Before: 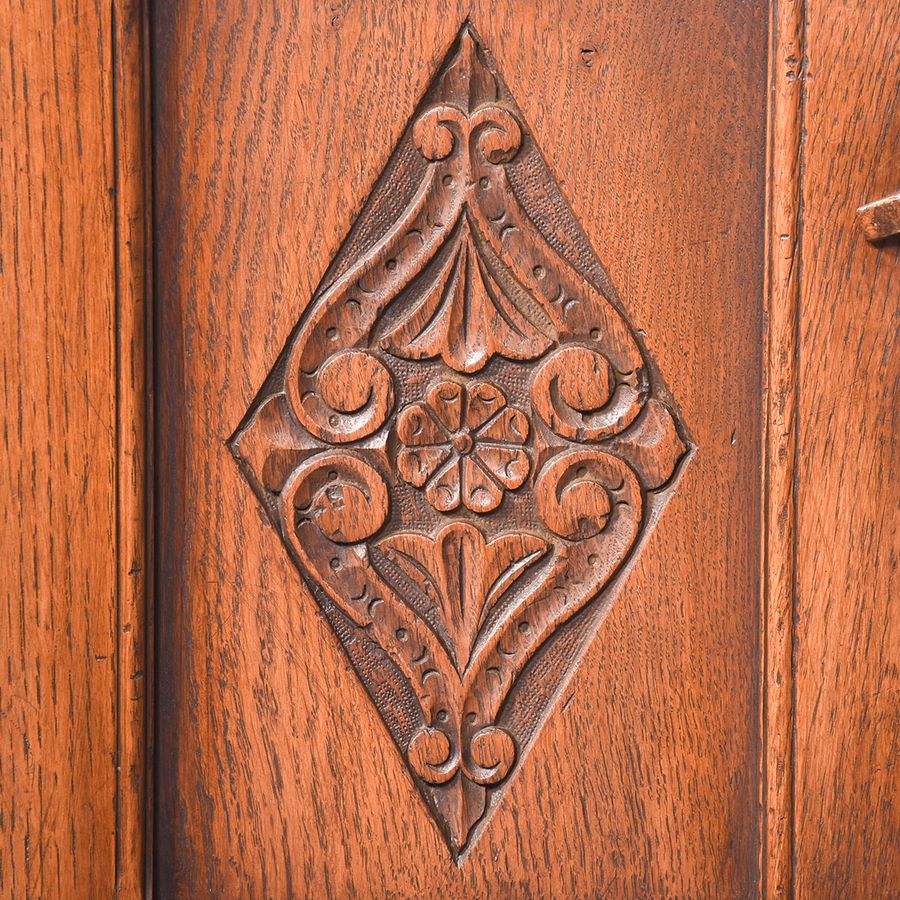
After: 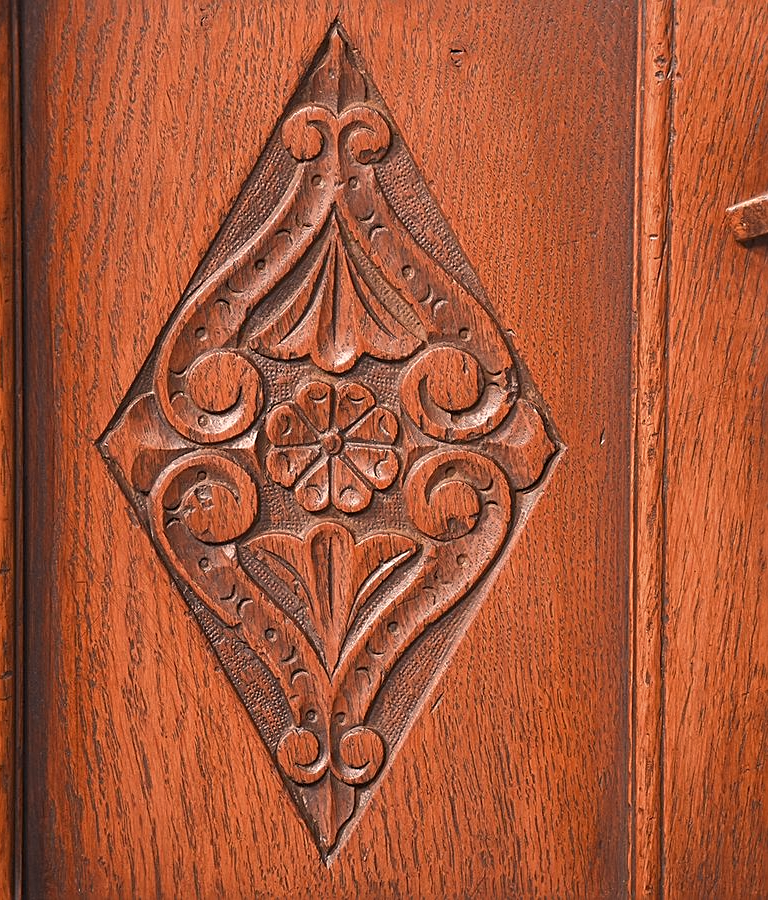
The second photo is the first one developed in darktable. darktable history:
white balance: red 1.127, blue 0.943
sharpen: on, module defaults
color zones: curves: ch0 [(0, 0.5) (0.125, 0.4) (0.25, 0.5) (0.375, 0.4) (0.5, 0.4) (0.625, 0.35) (0.75, 0.35) (0.875, 0.5)]; ch1 [(0, 0.35) (0.125, 0.45) (0.25, 0.35) (0.375, 0.35) (0.5, 0.35) (0.625, 0.35) (0.75, 0.45) (0.875, 0.35)]; ch2 [(0, 0.6) (0.125, 0.5) (0.25, 0.5) (0.375, 0.6) (0.5, 0.6) (0.625, 0.5) (0.75, 0.5) (0.875, 0.5)]
crop and rotate: left 14.584%
